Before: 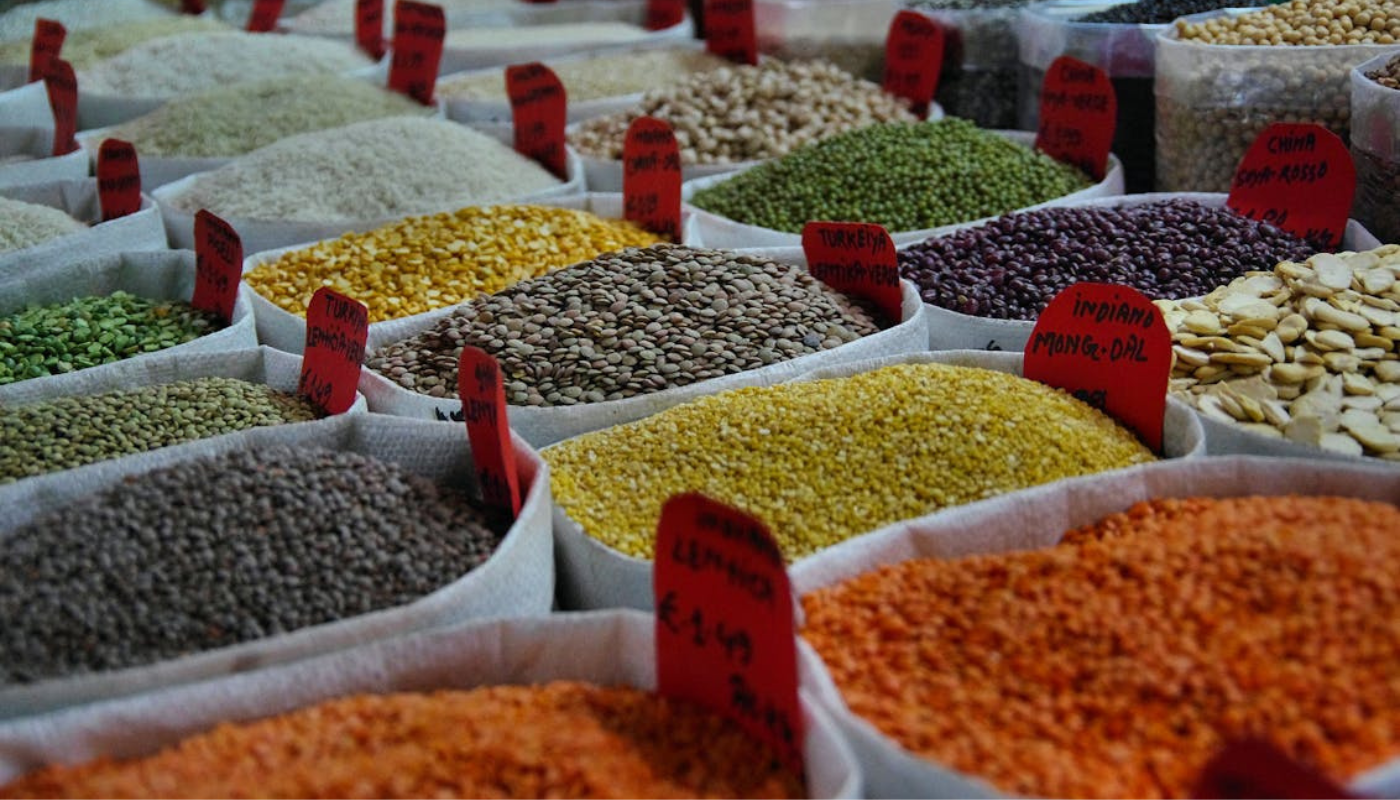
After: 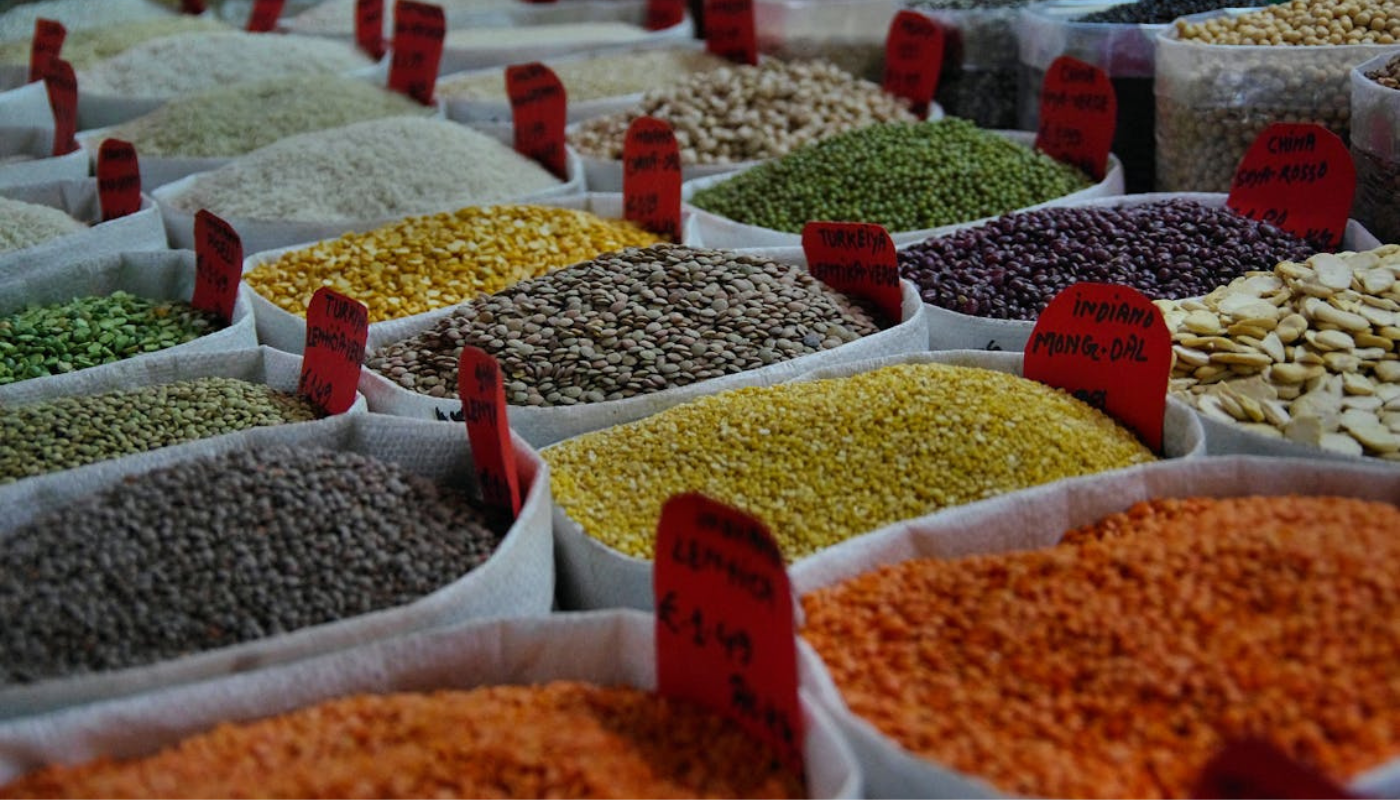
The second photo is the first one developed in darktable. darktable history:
exposure: exposure -0.206 EV, compensate highlight preservation false
color calibration: gray › normalize channels true, illuminant same as pipeline (D50), adaptation none (bypass), x 0.333, y 0.333, temperature 5002.96 K, gamut compression 0.026
